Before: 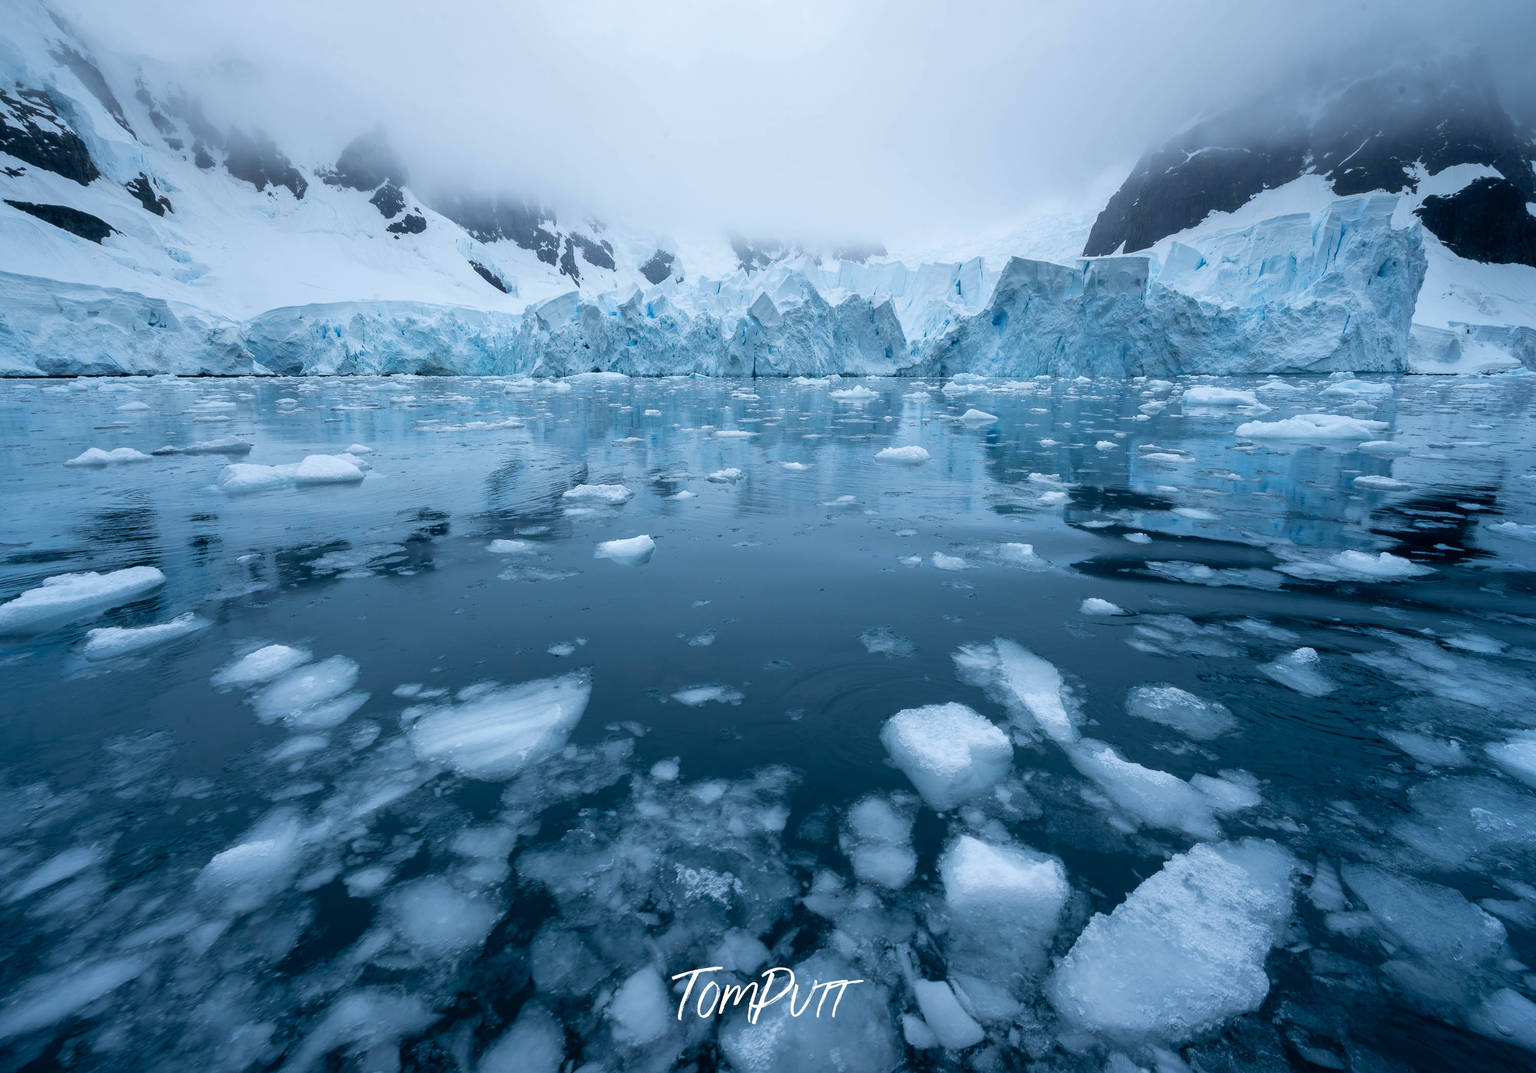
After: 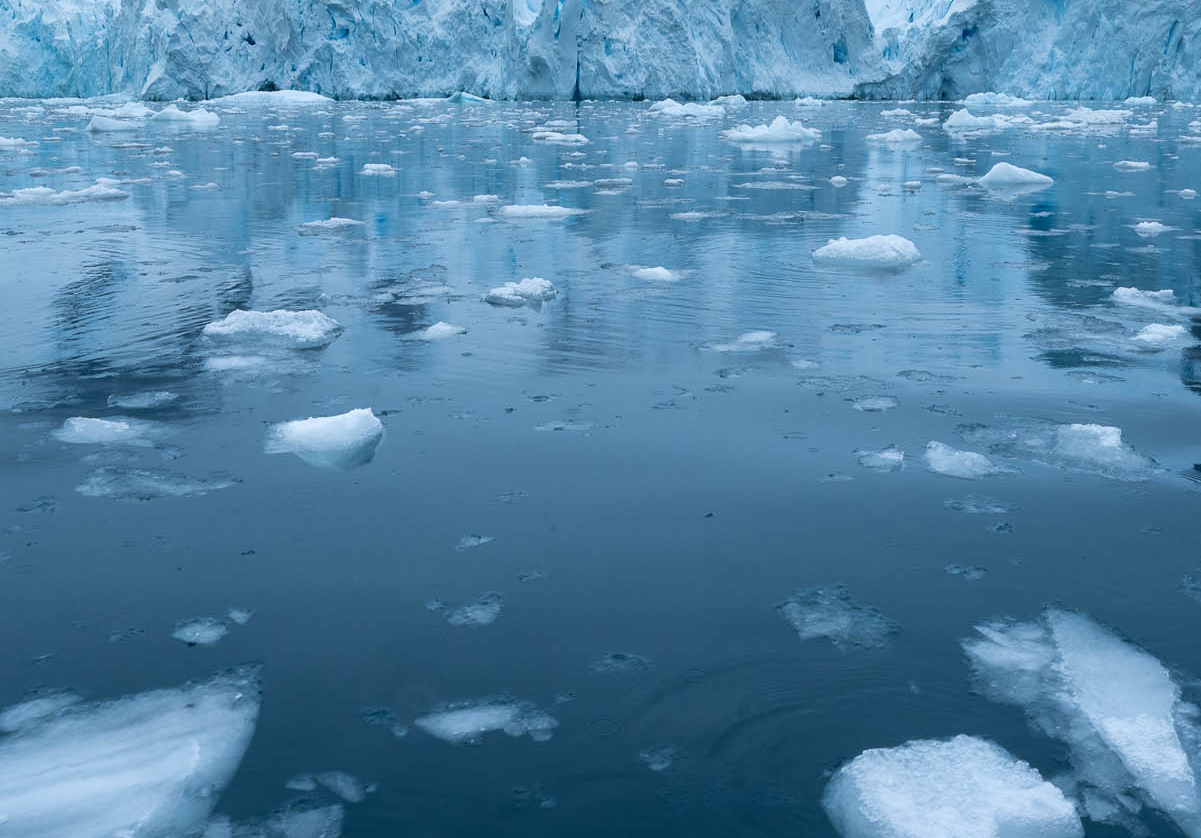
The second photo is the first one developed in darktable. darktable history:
crop: left 29.887%, top 30.379%, right 30.048%, bottom 29.584%
